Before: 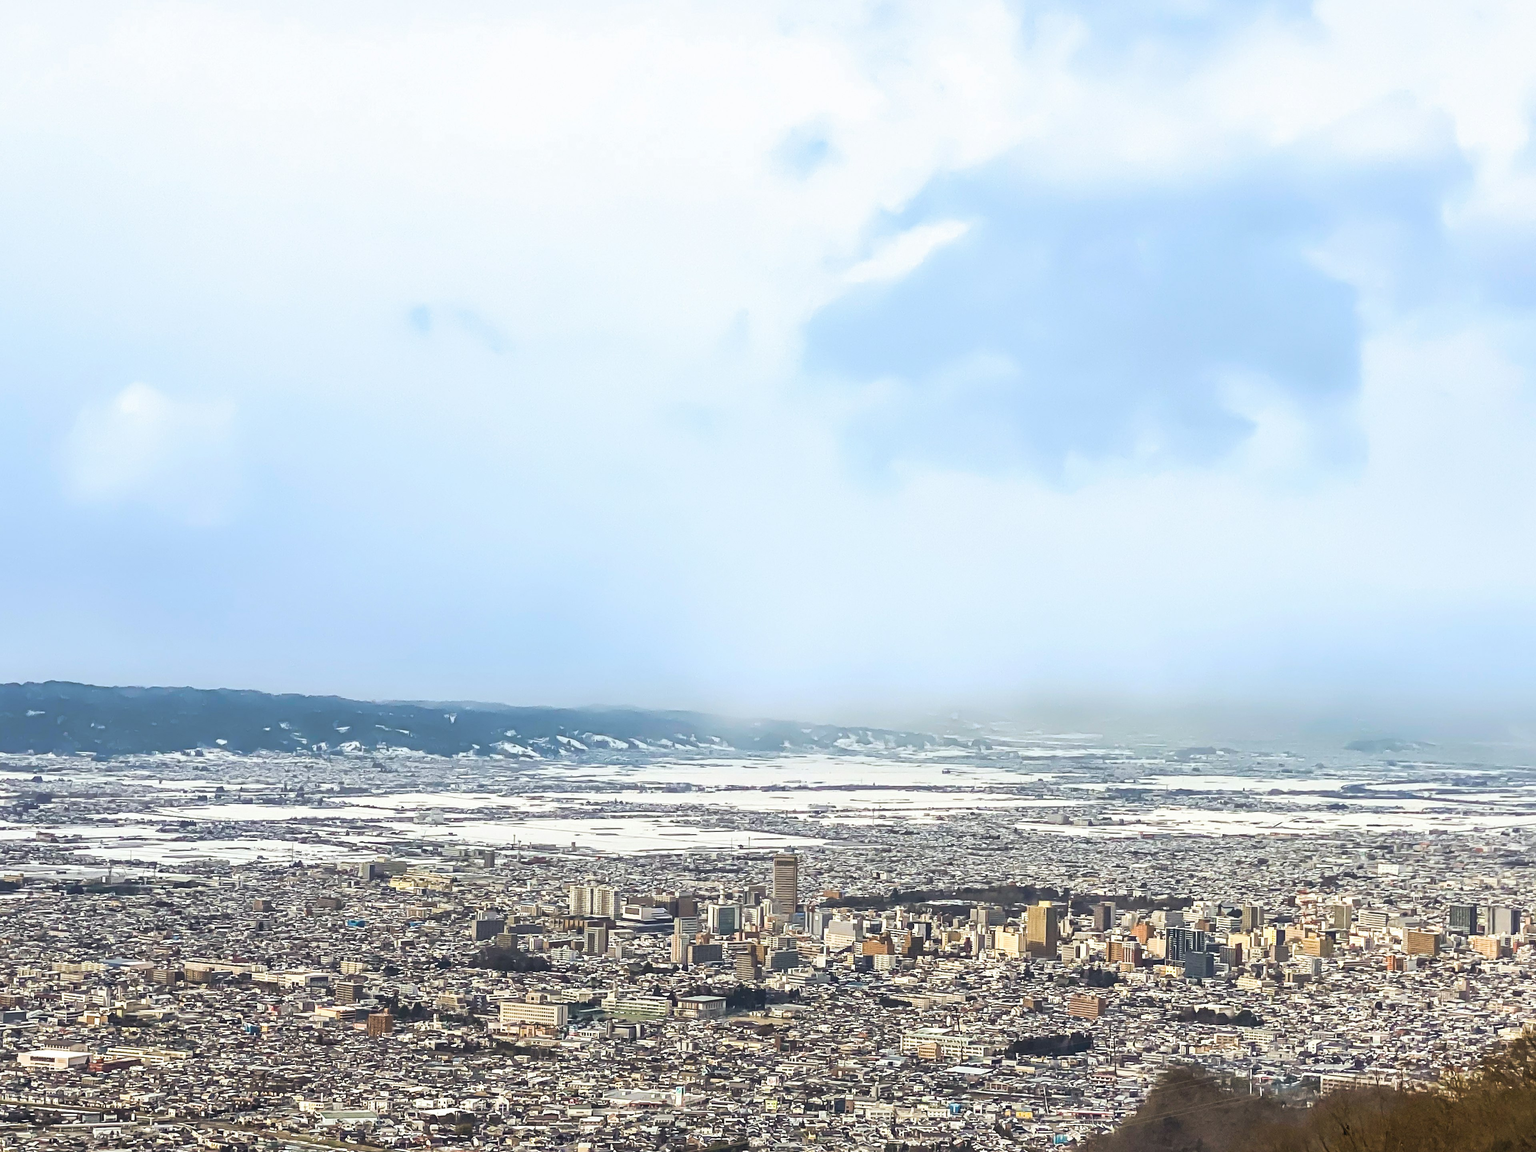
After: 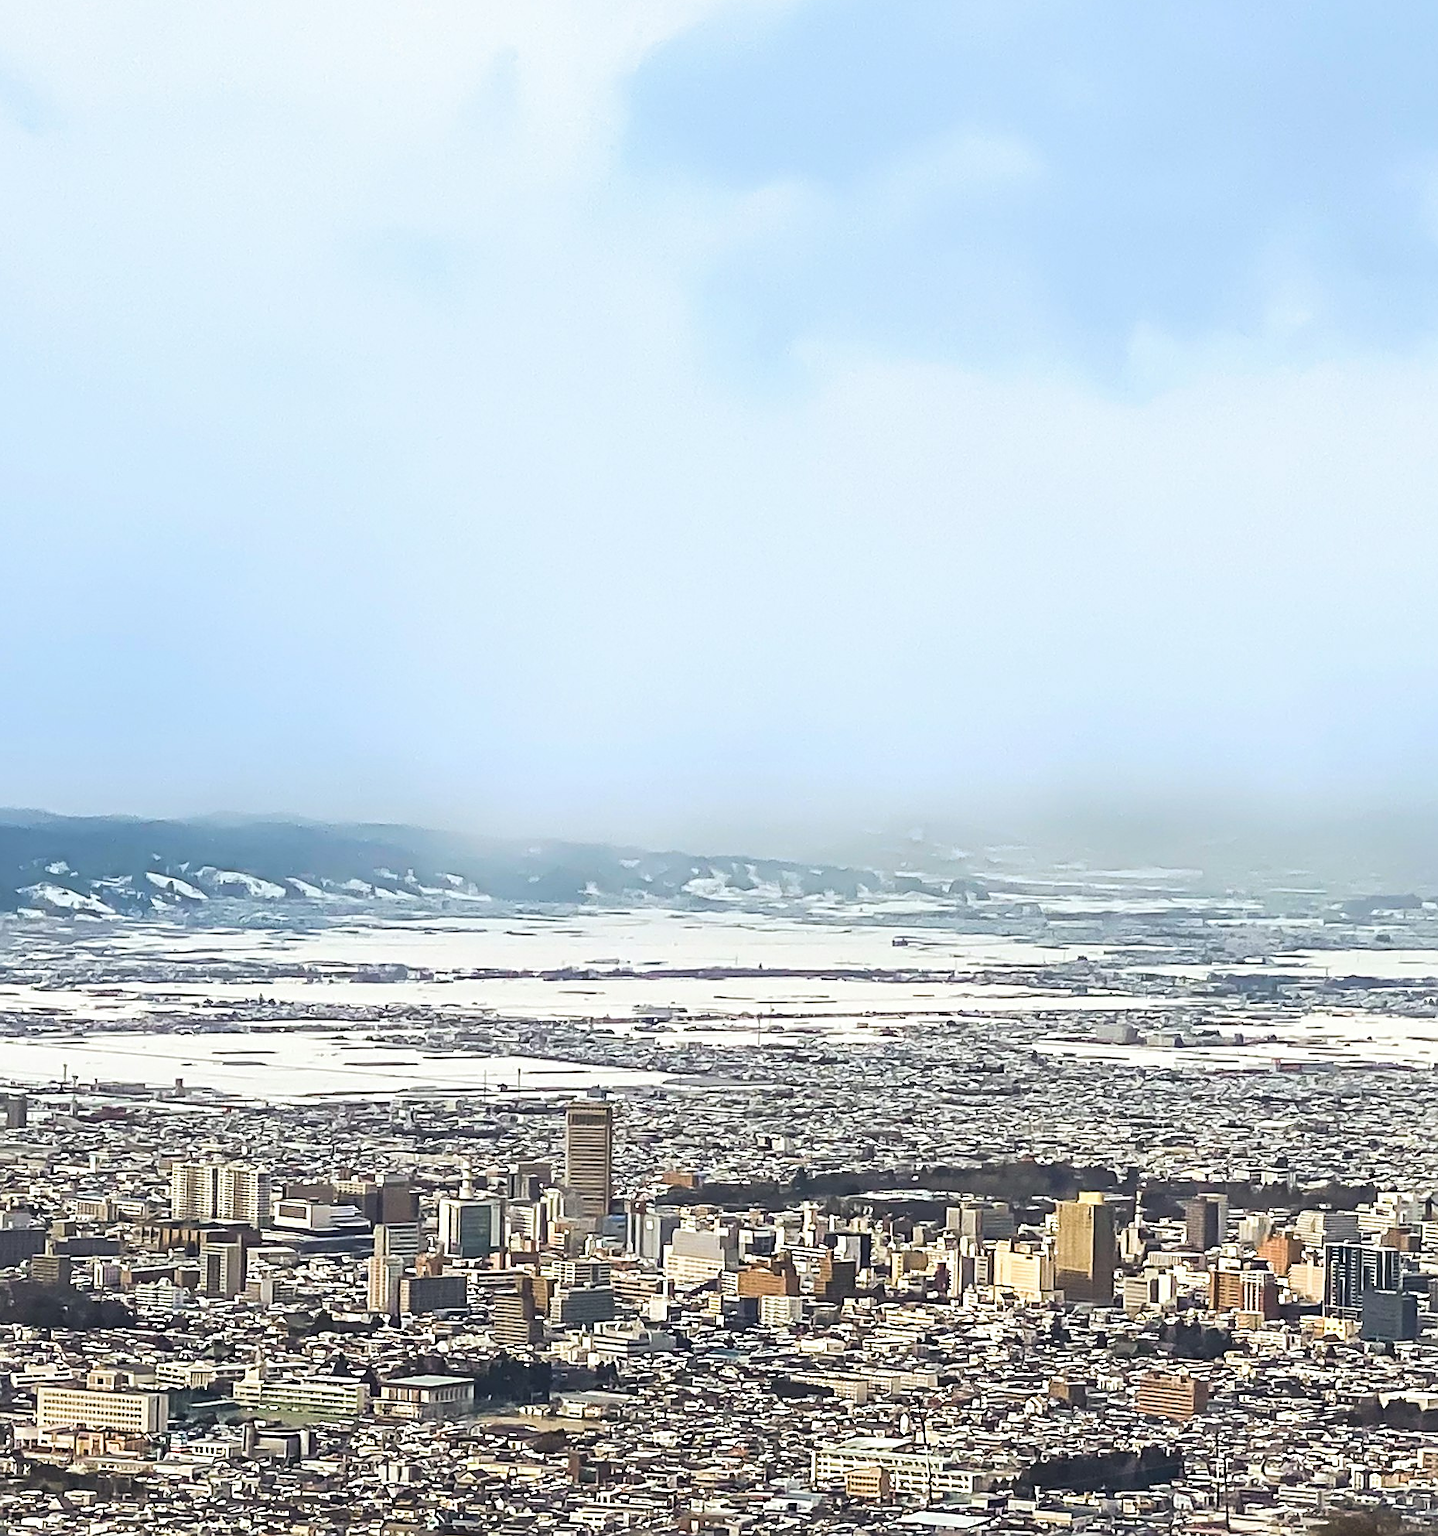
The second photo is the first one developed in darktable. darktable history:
sharpen: amount 0.584
tone equalizer: mask exposure compensation -0.487 EV
crop: left 31.316%, top 24.697%, right 20.241%, bottom 6.343%
